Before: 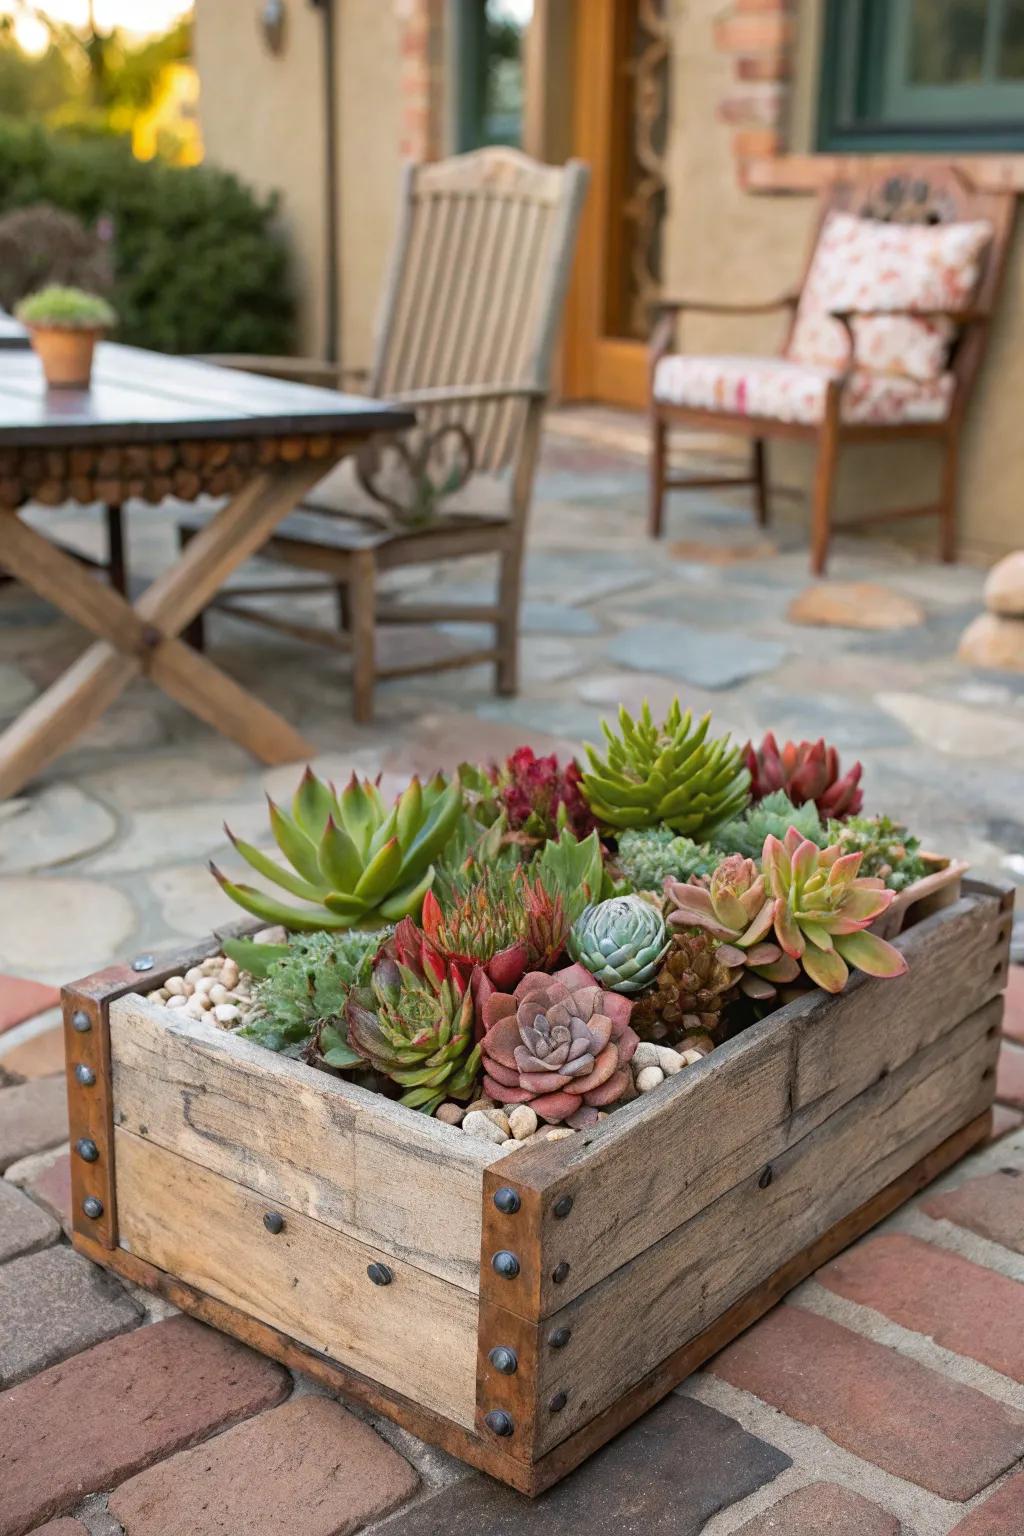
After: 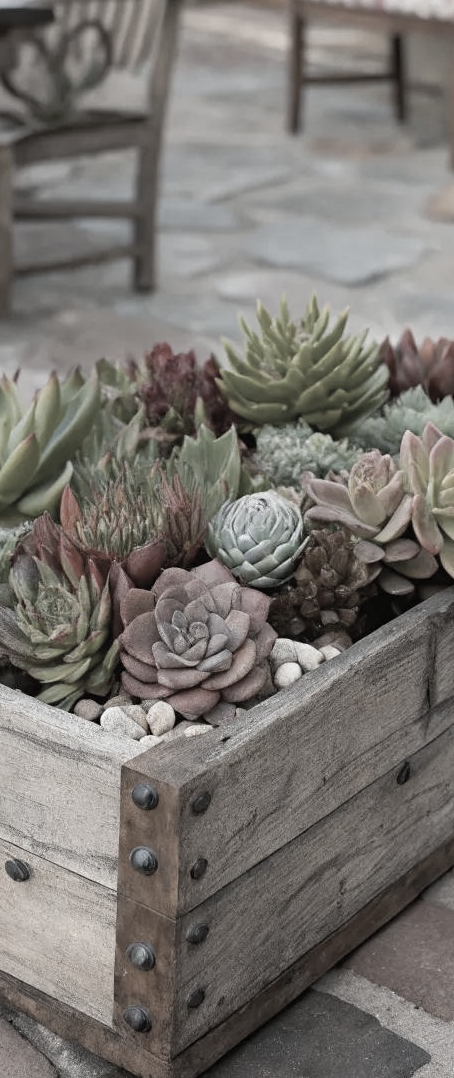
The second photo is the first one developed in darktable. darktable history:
color correction: highlights b* 0.017, saturation 0.251
crop: left 35.374%, top 26.364%, right 20.217%, bottom 3.409%
